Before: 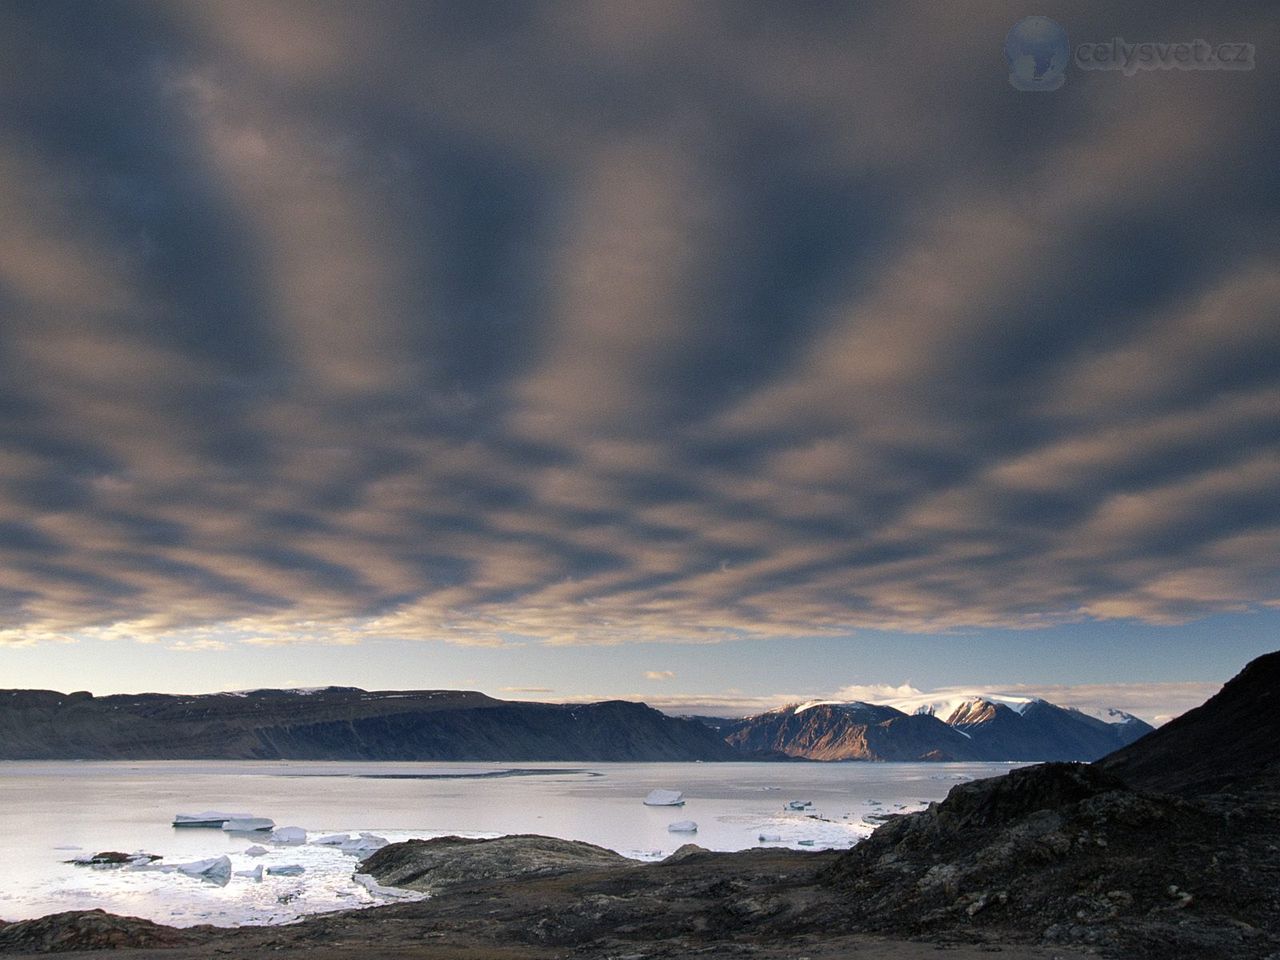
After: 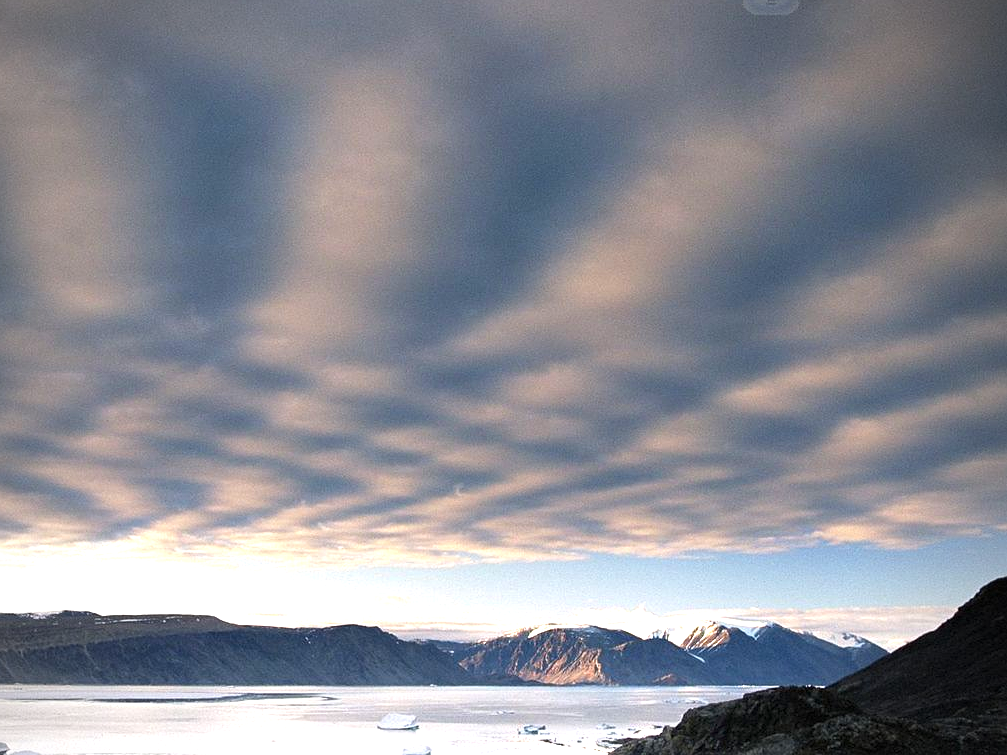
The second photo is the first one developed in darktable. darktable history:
crop and rotate: left 20.818%, top 7.955%, right 0.489%, bottom 13.354%
exposure: black level correction 0, exposure 1.199 EV, compensate exposure bias true, compensate highlight preservation false
sharpen: amount 0.203
vignetting: unbound false
